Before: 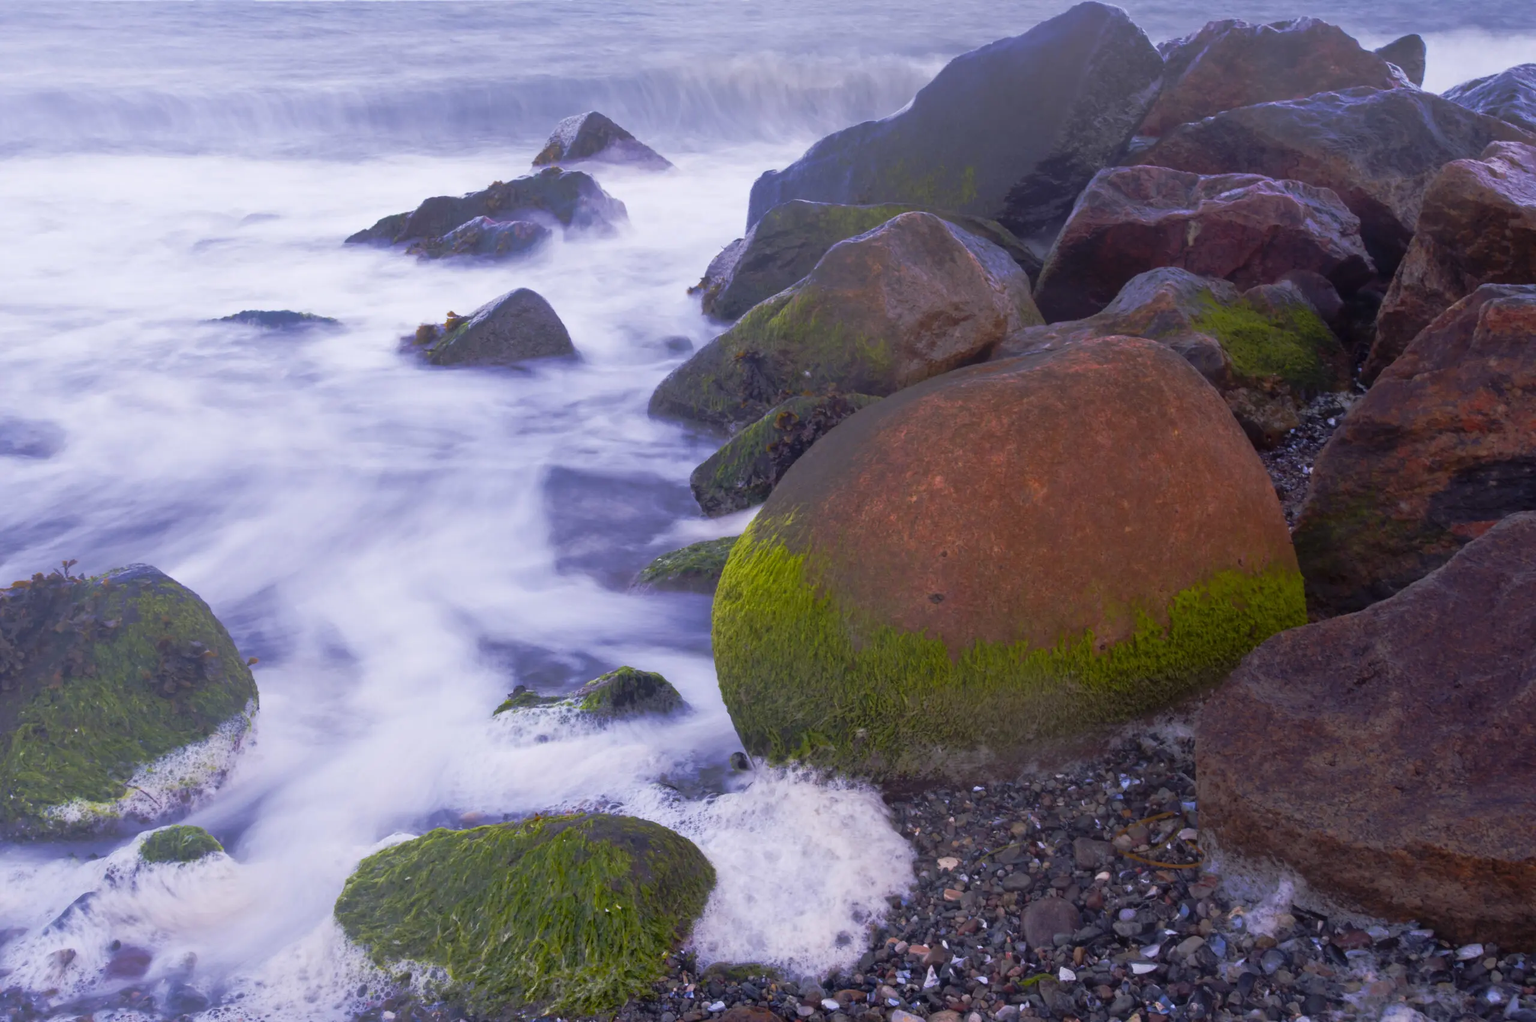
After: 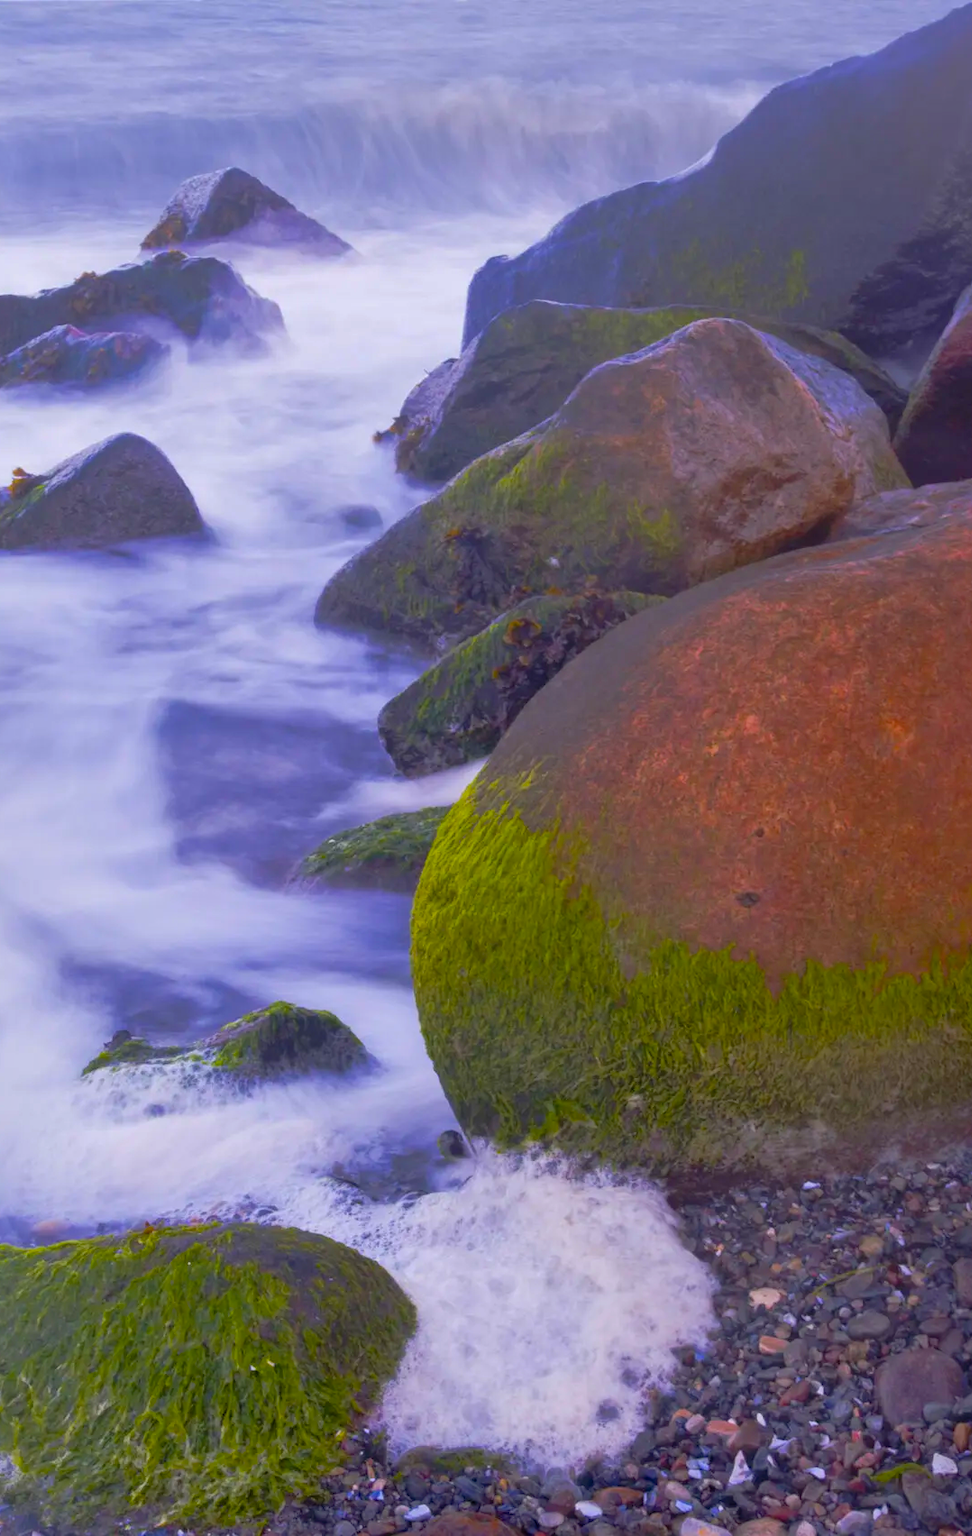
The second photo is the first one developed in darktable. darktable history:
color balance rgb: linear chroma grading › global chroma 15%, perceptual saturation grading › global saturation 30%
crop: left 28.583%, right 29.231%
shadows and highlights: on, module defaults
